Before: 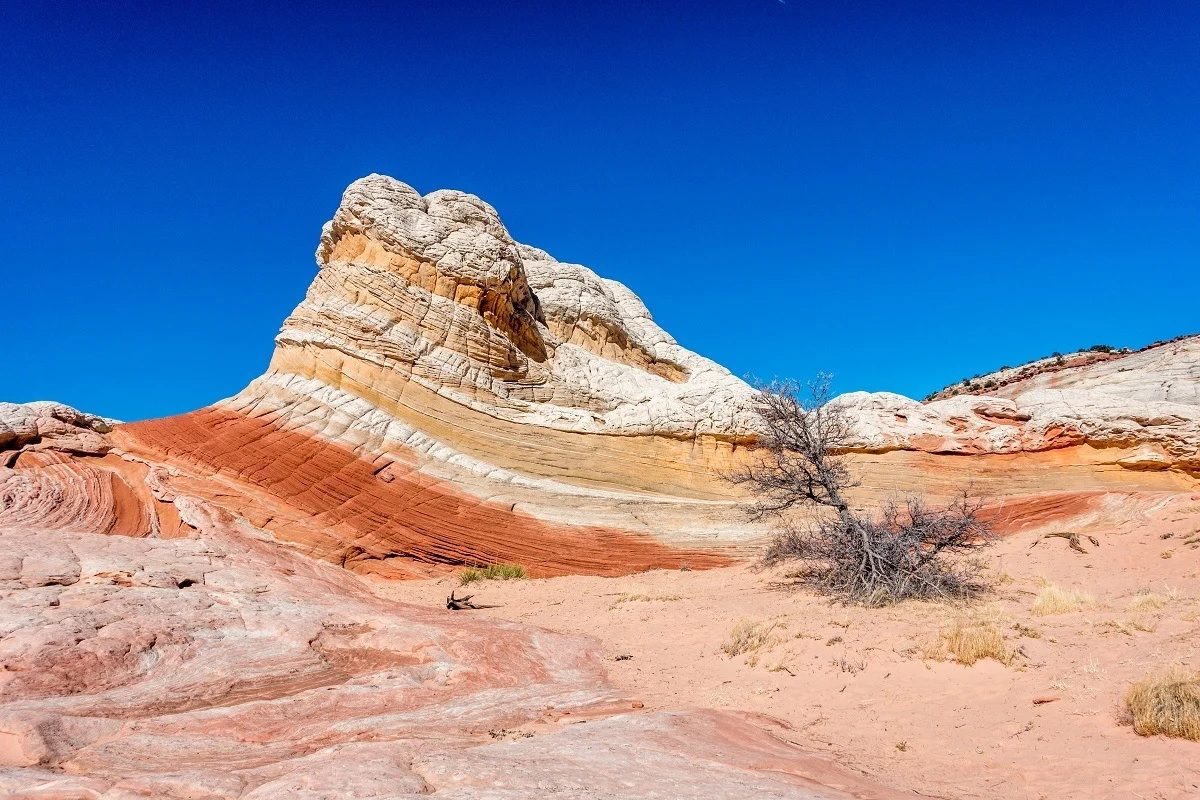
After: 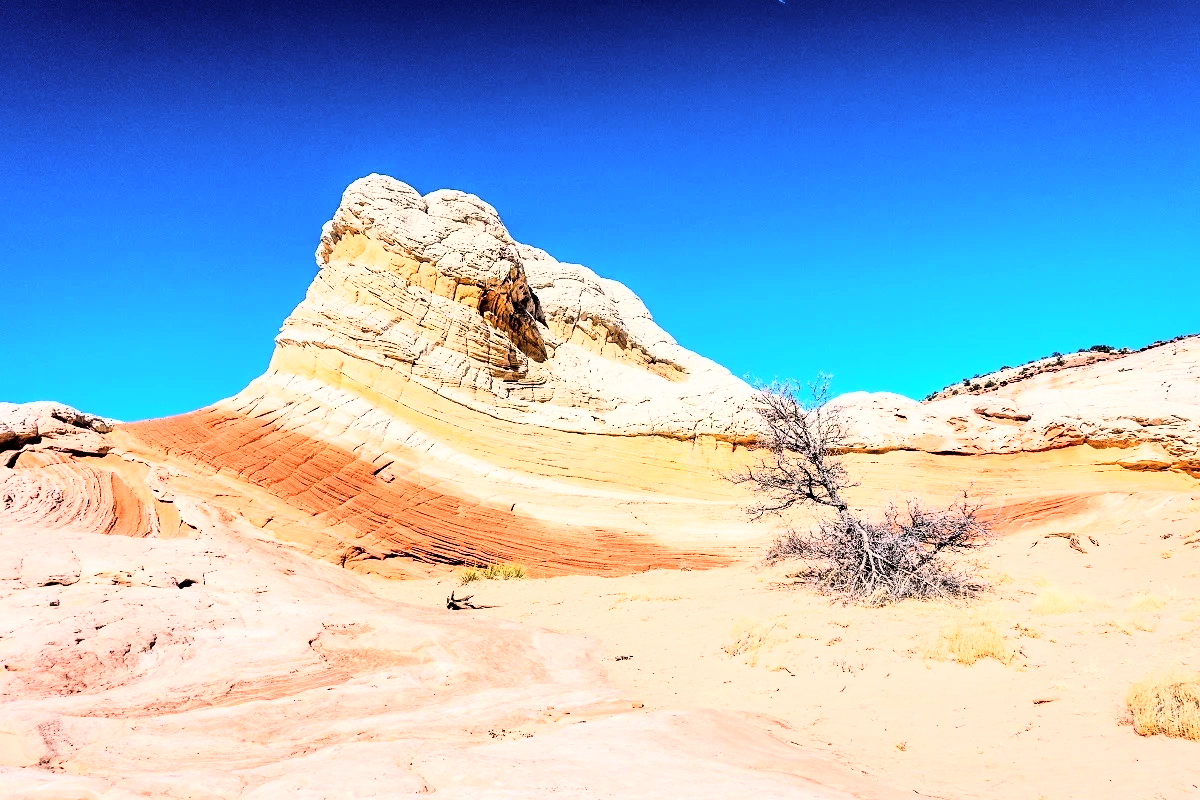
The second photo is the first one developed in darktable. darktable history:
contrast brightness saturation: contrast 0.05, brightness 0.06, saturation 0.01
rgb curve: curves: ch0 [(0, 0) (0.21, 0.15) (0.24, 0.21) (0.5, 0.75) (0.75, 0.96) (0.89, 0.99) (1, 1)]; ch1 [(0, 0.02) (0.21, 0.13) (0.25, 0.2) (0.5, 0.67) (0.75, 0.9) (0.89, 0.97) (1, 1)]; ch2 [(0, 0.02) (0.21, 0.13) (0.25, 0.2) (0.5, 0.67) (0.75, 0.9) (0.89, 0.97) (1, 1)], compensate middle gray true
